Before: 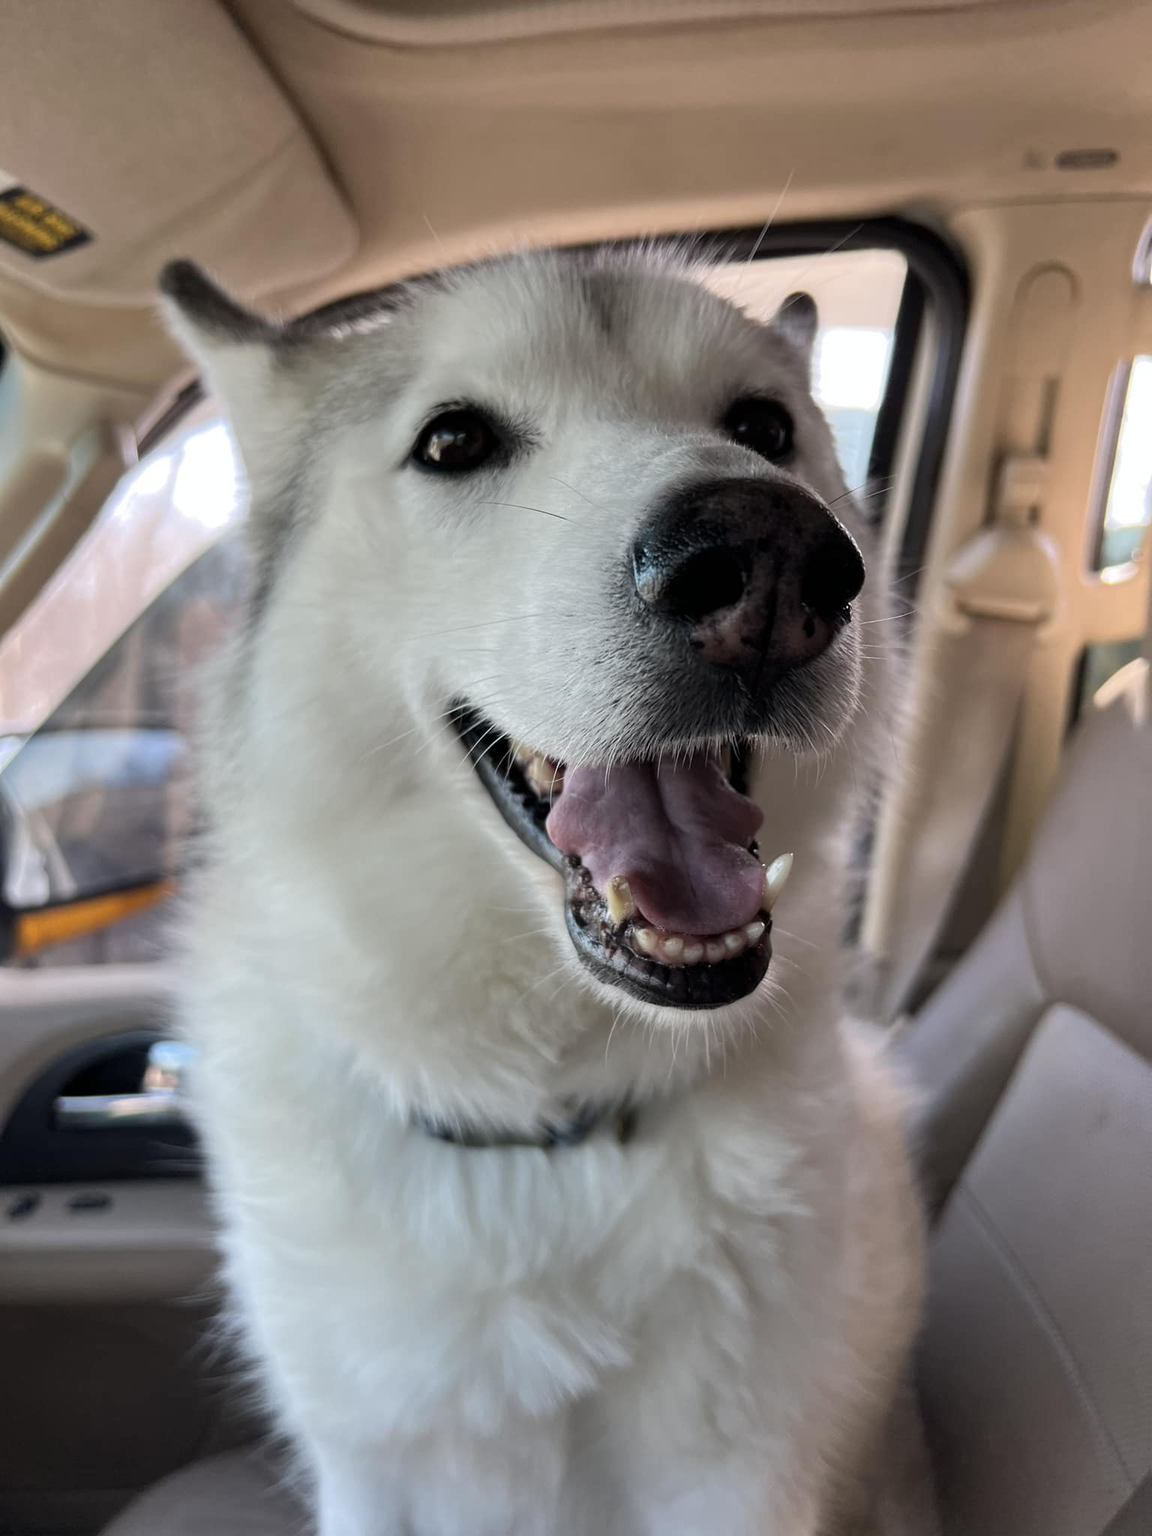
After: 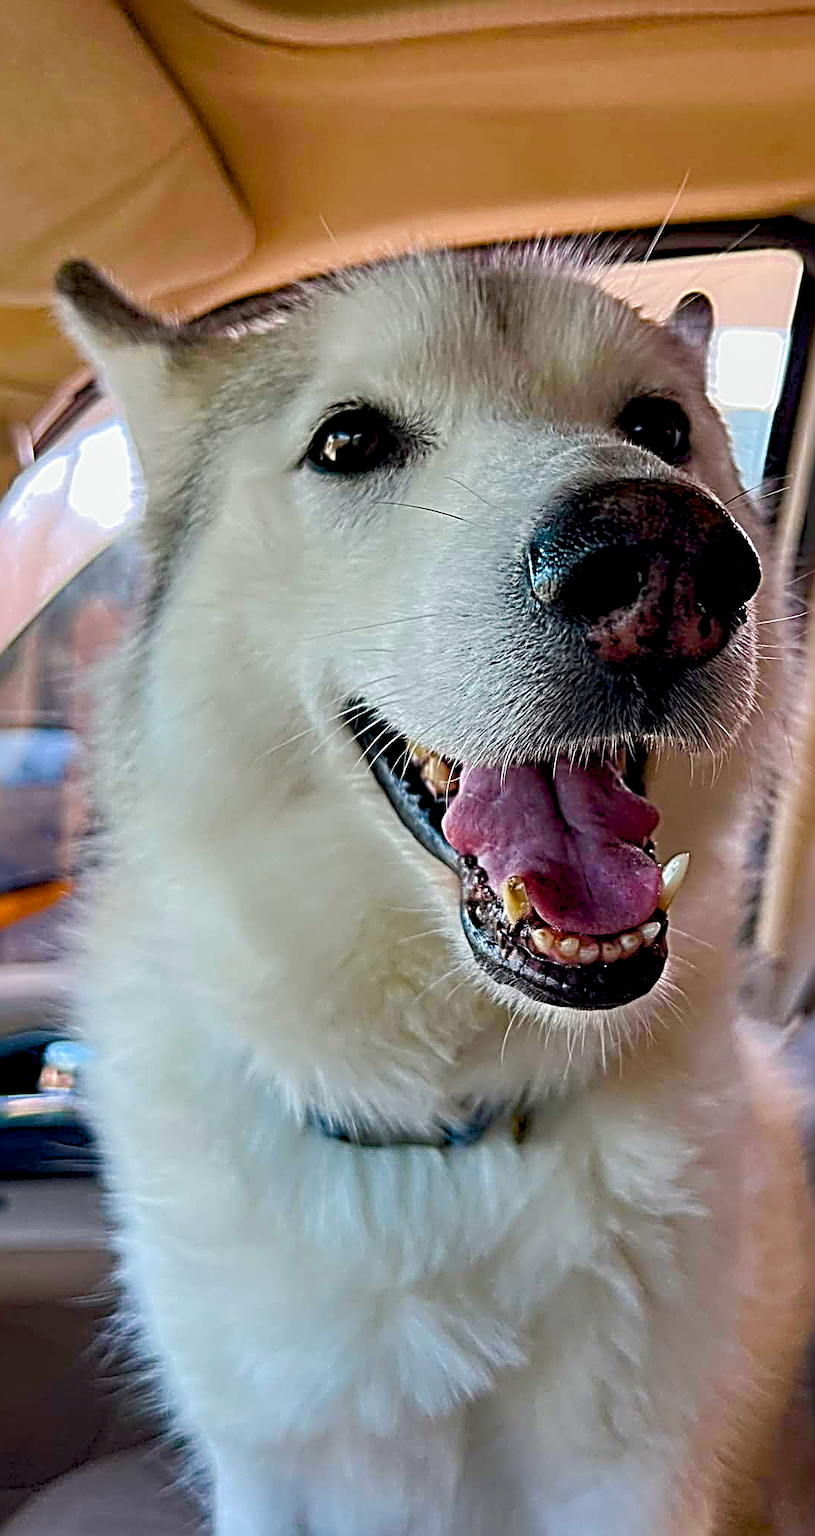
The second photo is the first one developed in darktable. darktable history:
color balance rgb: global offset › luminance -0.5%, perceptual saturation grading › highlights -17.77%, perceptual saturation grading › mid-tones 33.1%, perceptual saturation grading › shadows 50.52%, perceptual brilliance grading › highlights 10.8%, perceptual brilliance grading › shadows -10.8%, global vibrance 24.22%, contrast -25%
crop and rotate: left 9.061%, right 20.142%
local contrast: highlights 100%, shadows 100%, detail 131%, midtone range 0.2
velvia: strength 32%, mid-tones bias 0.2
sharpen: radius 4.001, amount 2
